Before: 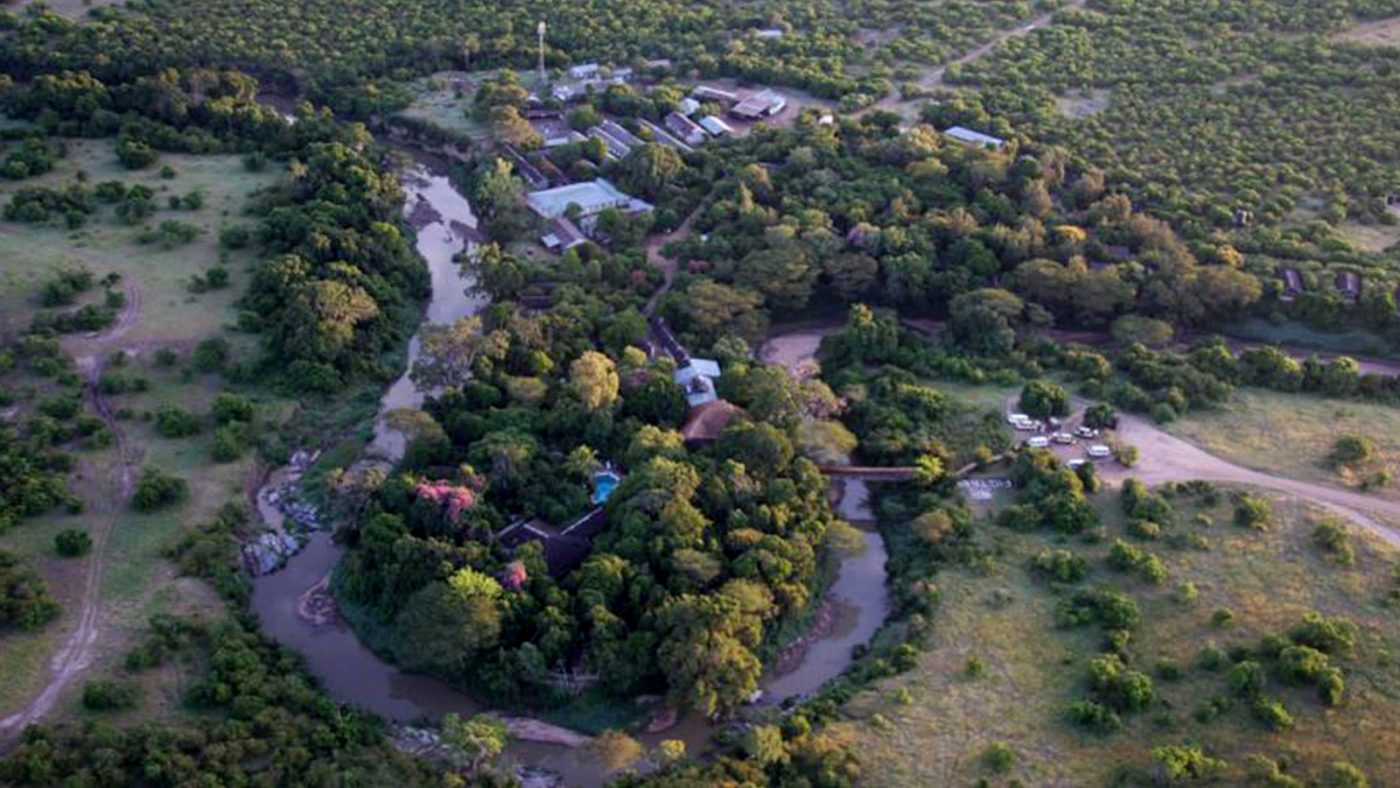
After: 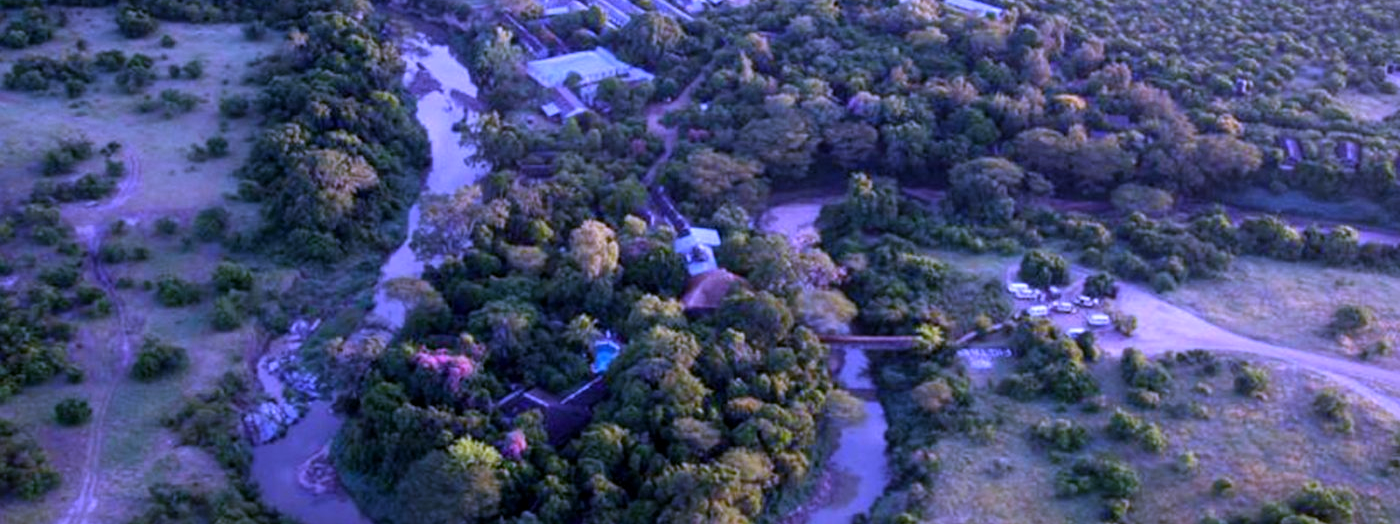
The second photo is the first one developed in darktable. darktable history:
white balance: red 0.98, blue 1.61
tone equalizer: -8 EV -0.55 EV
crop: top 16.727%, bottom 16.727%
